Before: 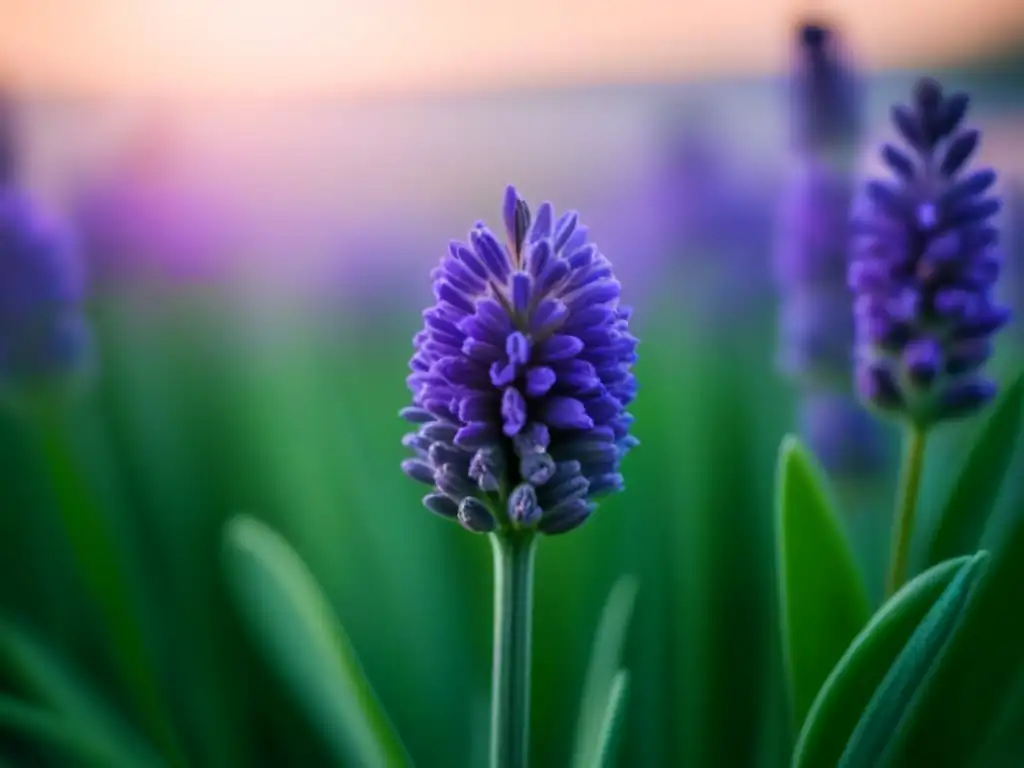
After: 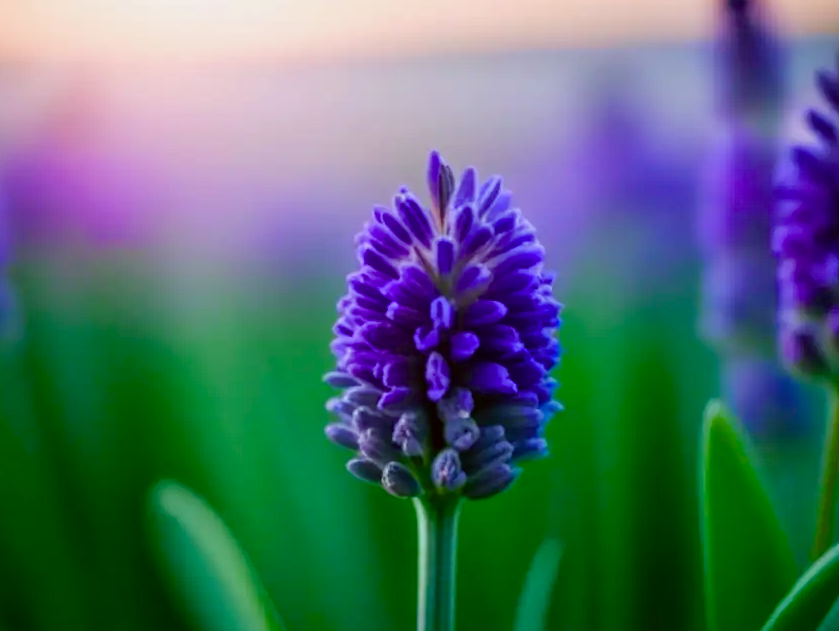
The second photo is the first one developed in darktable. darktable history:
crop and rotate: left 7.482%, top 4.646%, right 10.528%, bottom 13.145%
color correction: highlights a* -4.97, highlights b* -3.63, shadows a* 3.71, shadows b* 4.32
color balance rgb: perceptual saturation grading › global saturation 44.355%, perceptual saturation grading › highlights -50.425%, perceptual saturation grading › shadows 30.862%
